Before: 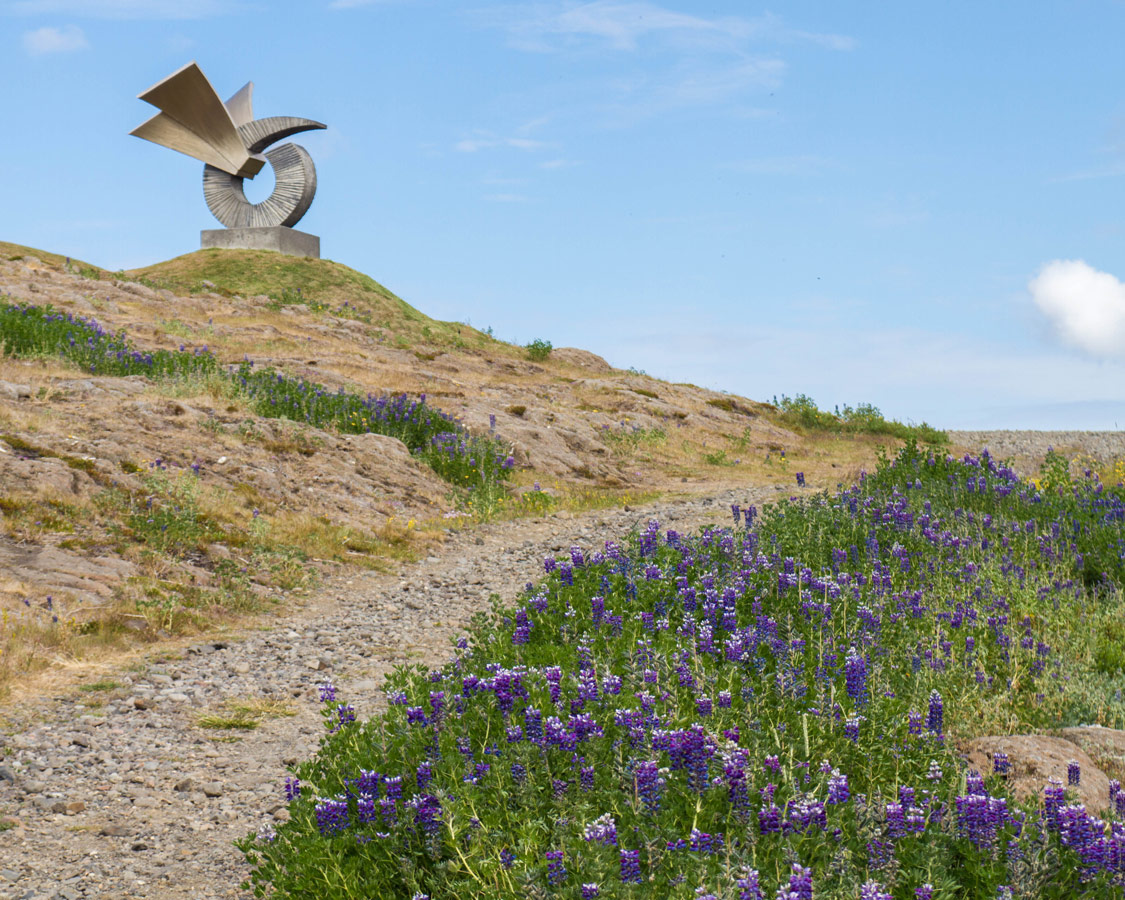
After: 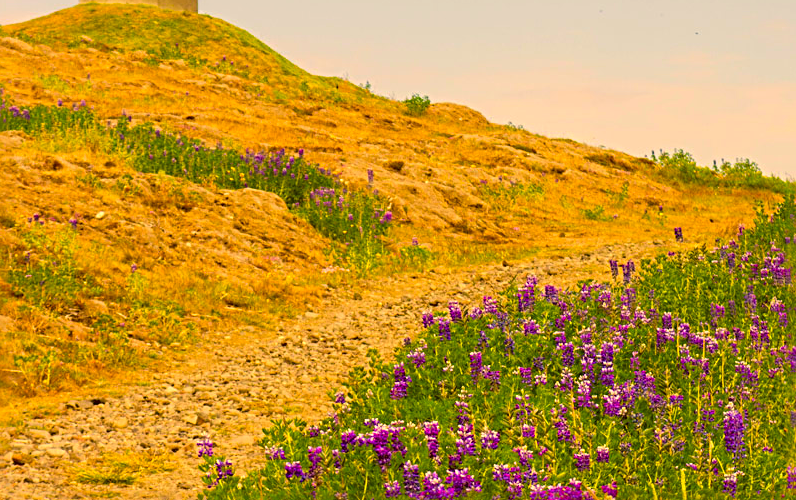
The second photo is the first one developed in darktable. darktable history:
color correction: highlights a* 10.95, highlights b* 29.98, shadows a* 2.79, shadows b* 18.16, saturation 1.75
sharpen: radius 3.979
contrast brightness saturation: brightness 0.123
crop: left 10.904%, top 27.328%, right 18.323%, bottom 17.055%
